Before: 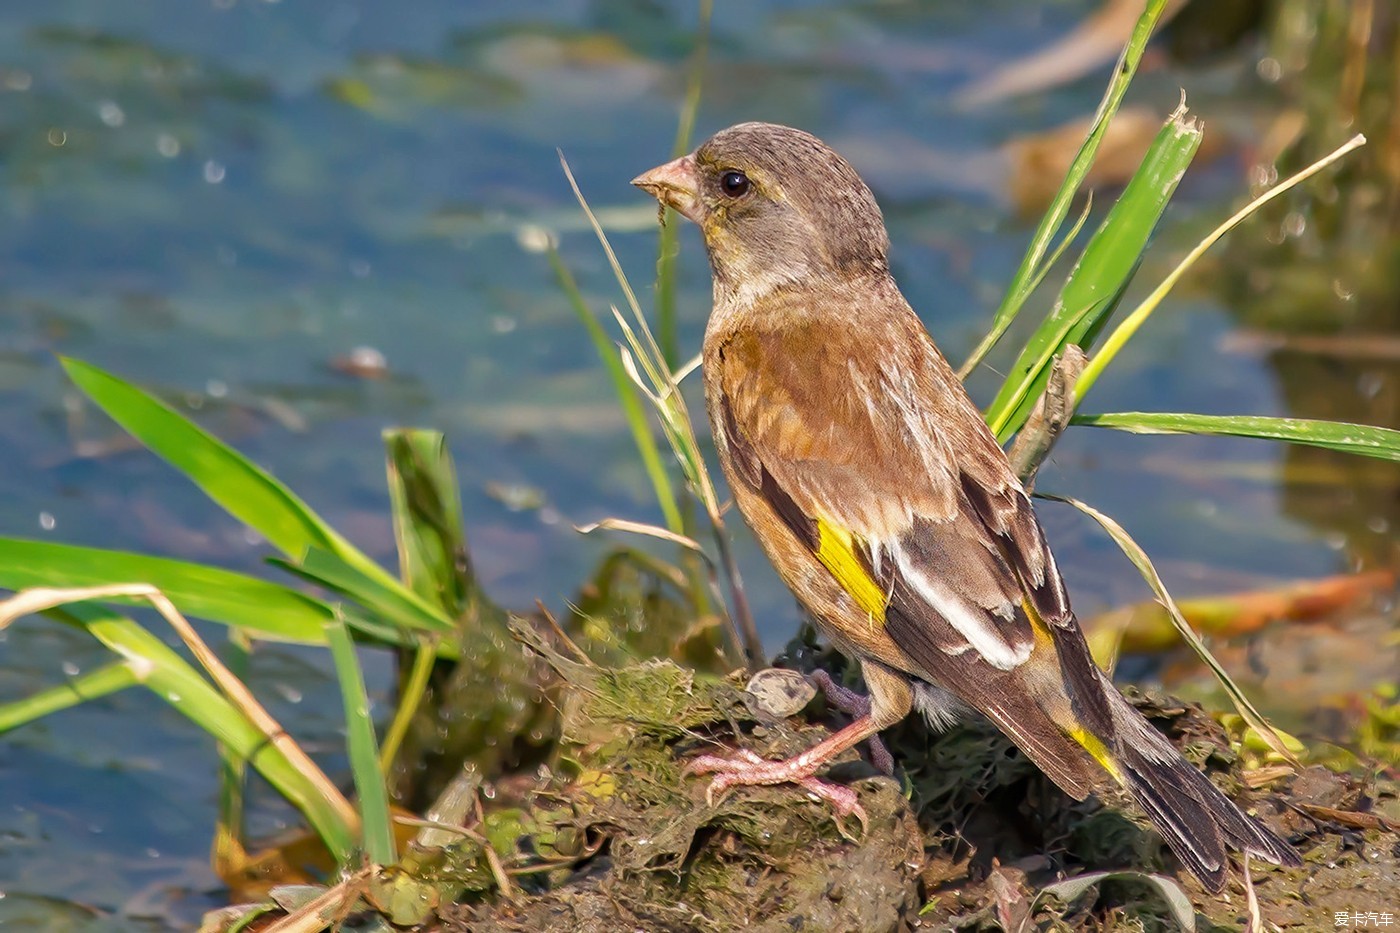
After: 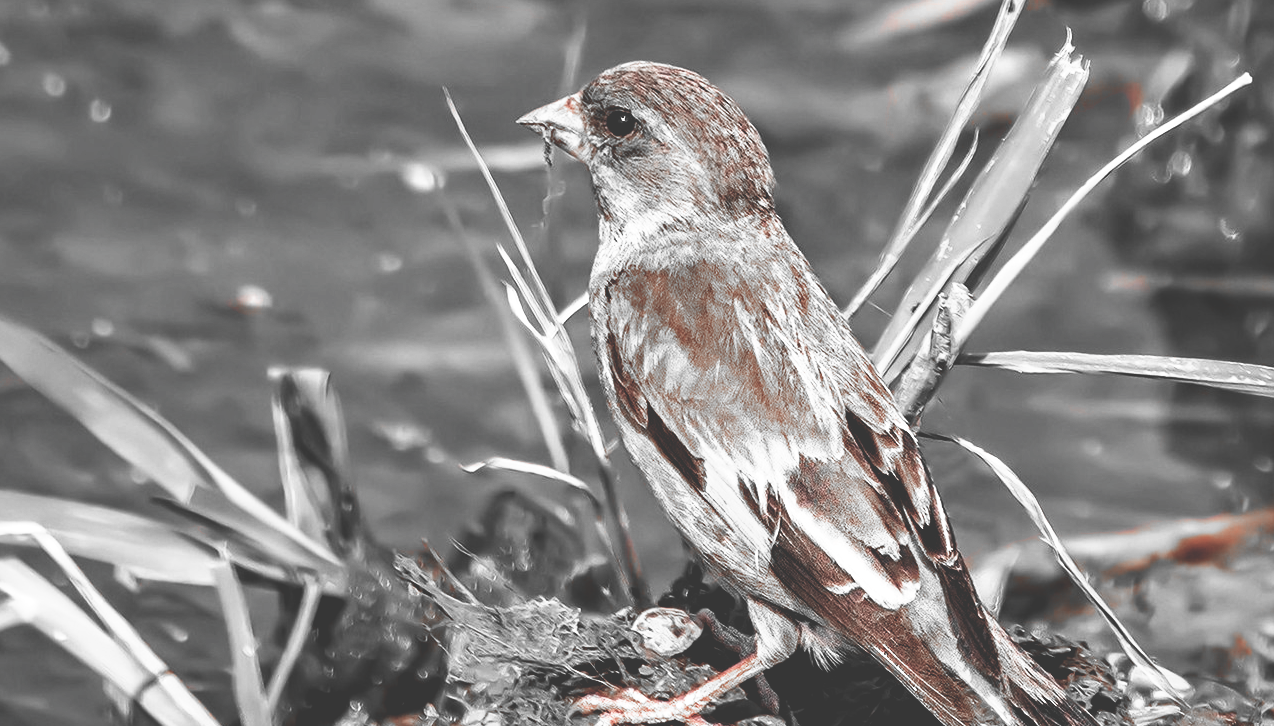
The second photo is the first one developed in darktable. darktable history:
crop: left 8.155%, top 6.611%, bottom 15.385%
exposure: black level correction 0.025, exposure 0.182 EV, compensate highlight preservation false
base curve: curves: ch0 [(0, 0.036) (0.007, 0.037) (0.604, 0.887) (1, 1)], preserve colors none
color balance rgb: perceptual saturation grading › global saturation 20%, perceptual saturation grading › highlights -25%, perceptual saturation grading › shadows 25%
color zones: curves: ch1 [(0, 0.006) (0.094, 0.285) (0.171, 0.001) (0.429, 0.001) (0.571, 0.003) (0.714, 0.004) (0.857, 0.004) (1, 0.006)]
